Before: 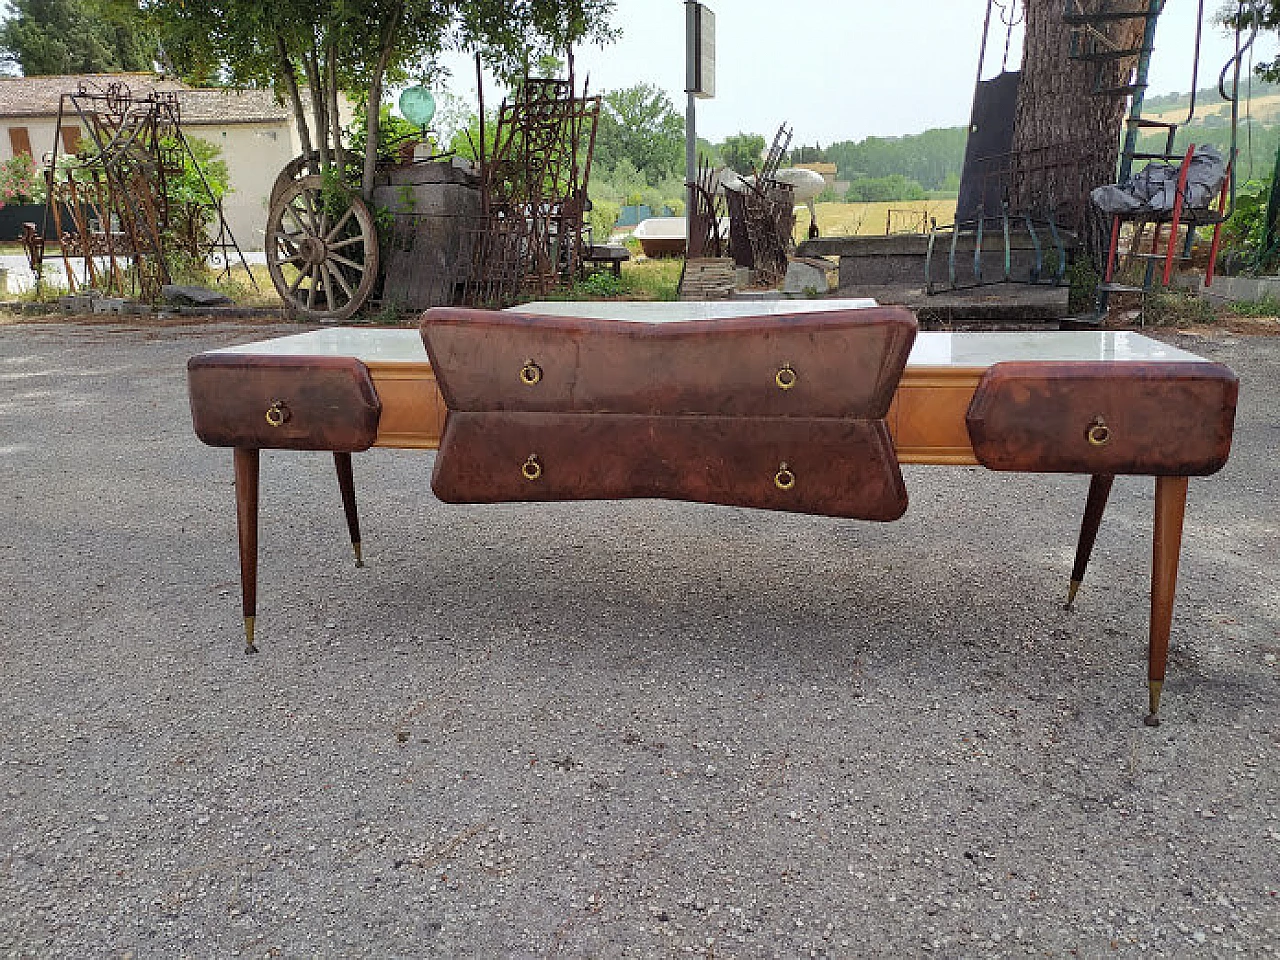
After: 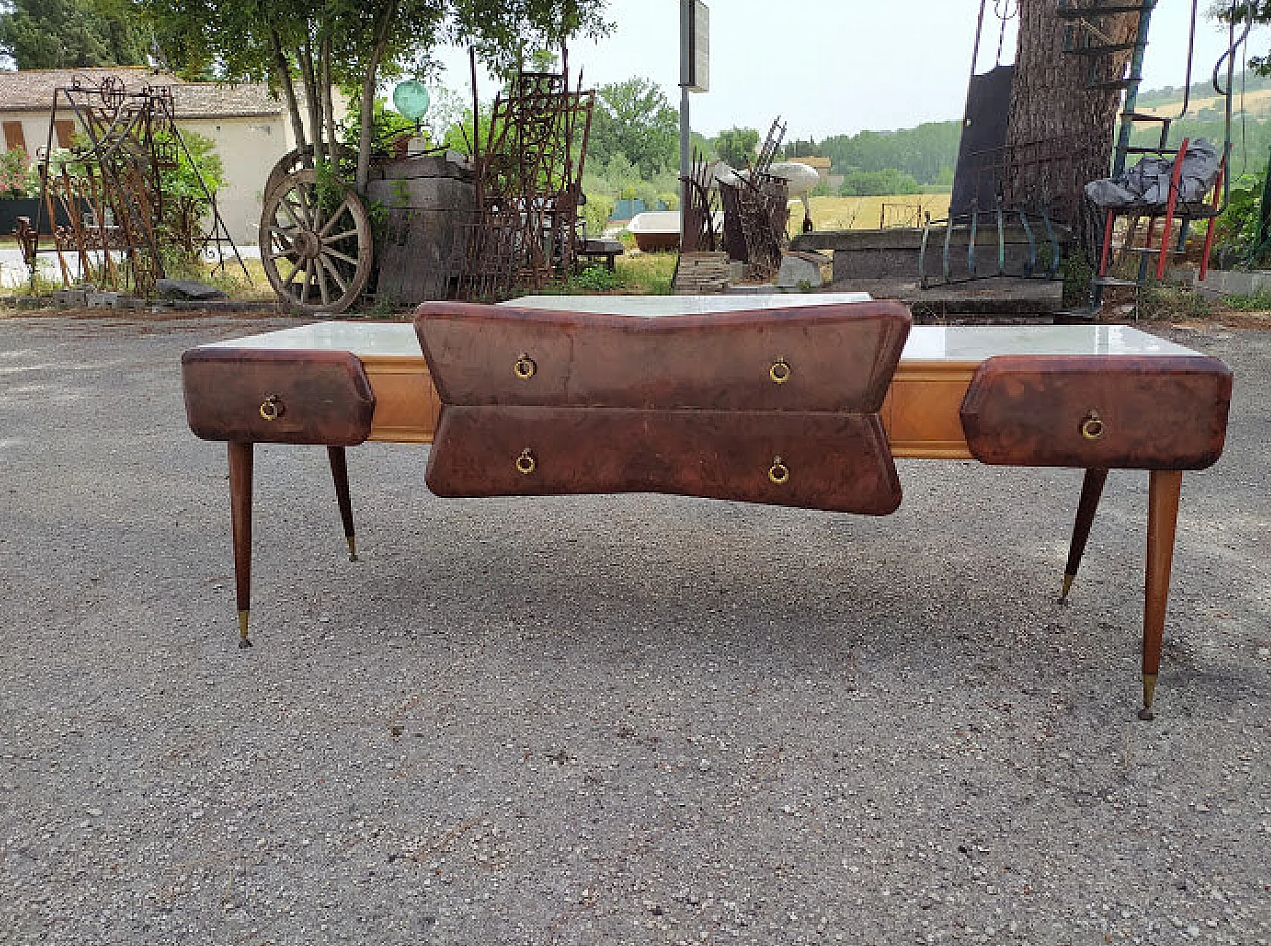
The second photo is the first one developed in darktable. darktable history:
crop: left 0.499%, top 0.684%, right 0.17%, bottom 0.709%
